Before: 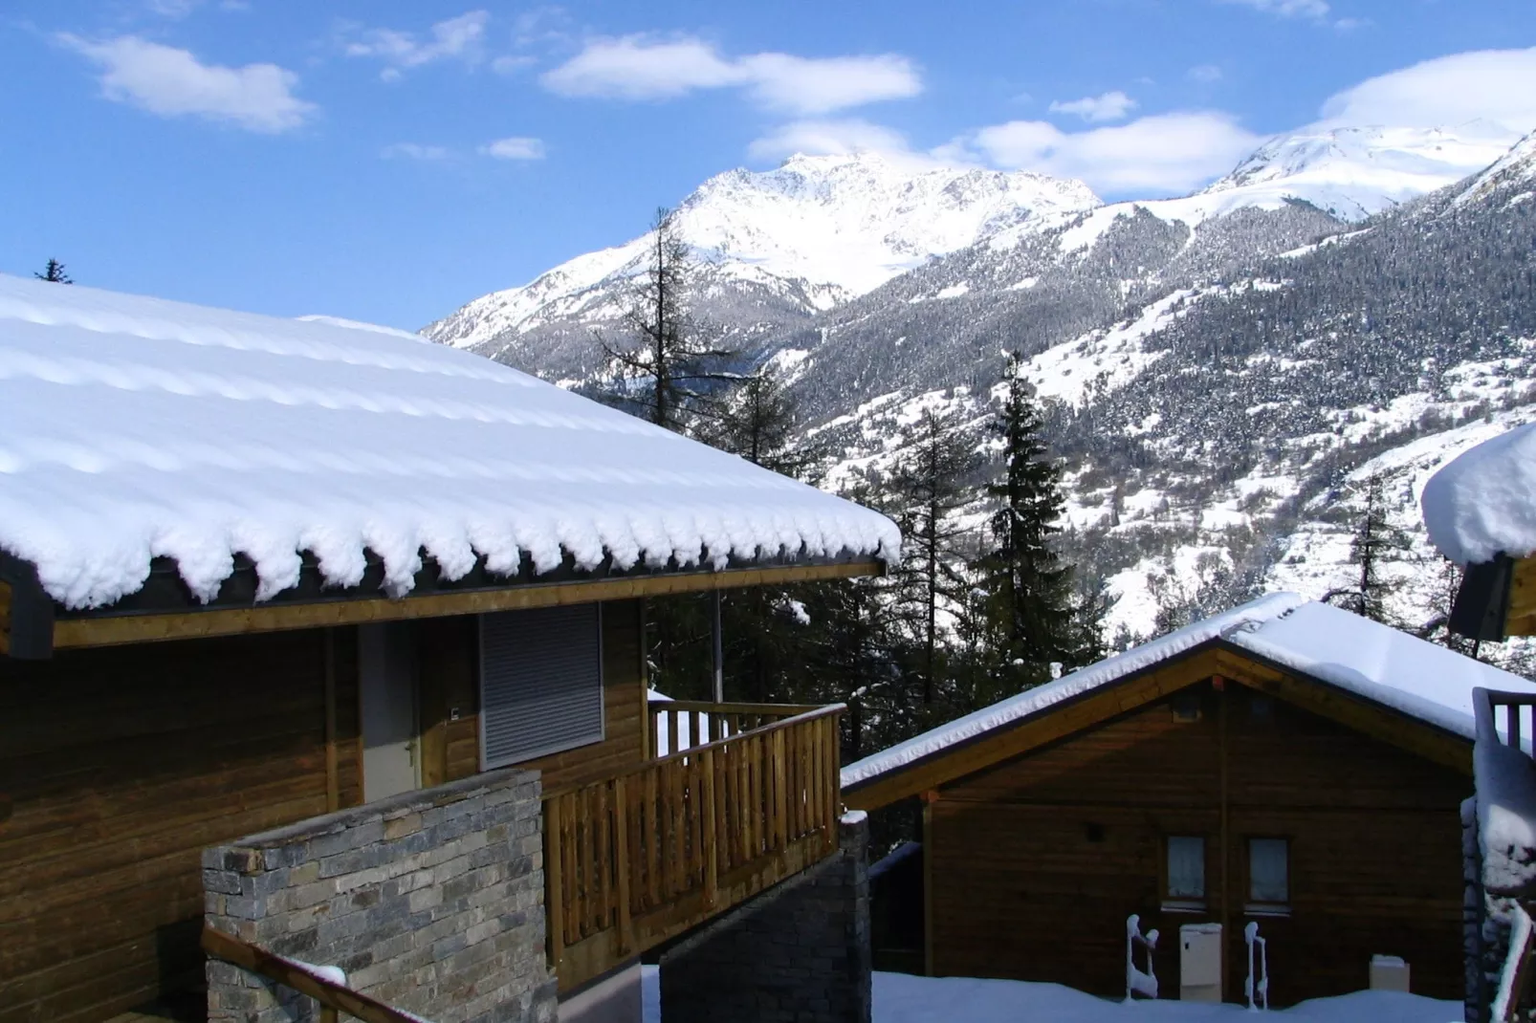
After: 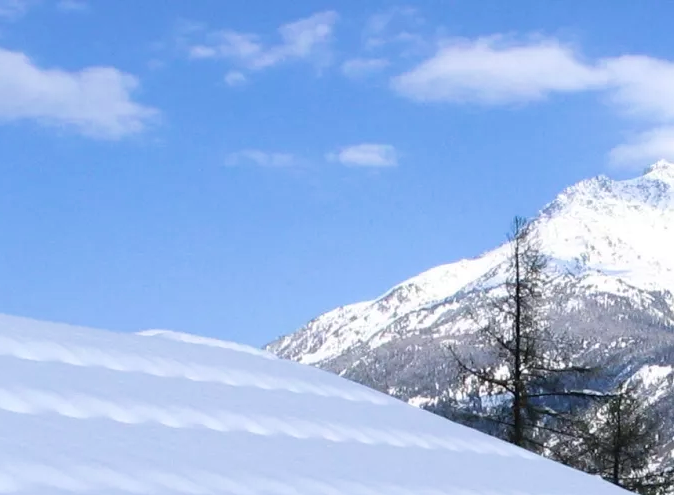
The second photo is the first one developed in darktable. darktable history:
color zones: curves: ch0 [(0, 0.558) (0.143, 0.559) (0.286, 0.529) (0.429, 0.505) (0.571, 0.5) (0.714, 0.5) (0.857, 0.5) (1, 0.558)]; ch1 [(0, 0.469) (0.01, 0.469) (0.12, 0.446) (0.248, 0.469) (0.5, 0.5) (0.748, 0.5) (0.99, 0.469) (1, 0.469)]
velvia: on, module defaults
crop and rotate: left 10.817%, top 0.062%, right 47.194%, bottom 53.626%
